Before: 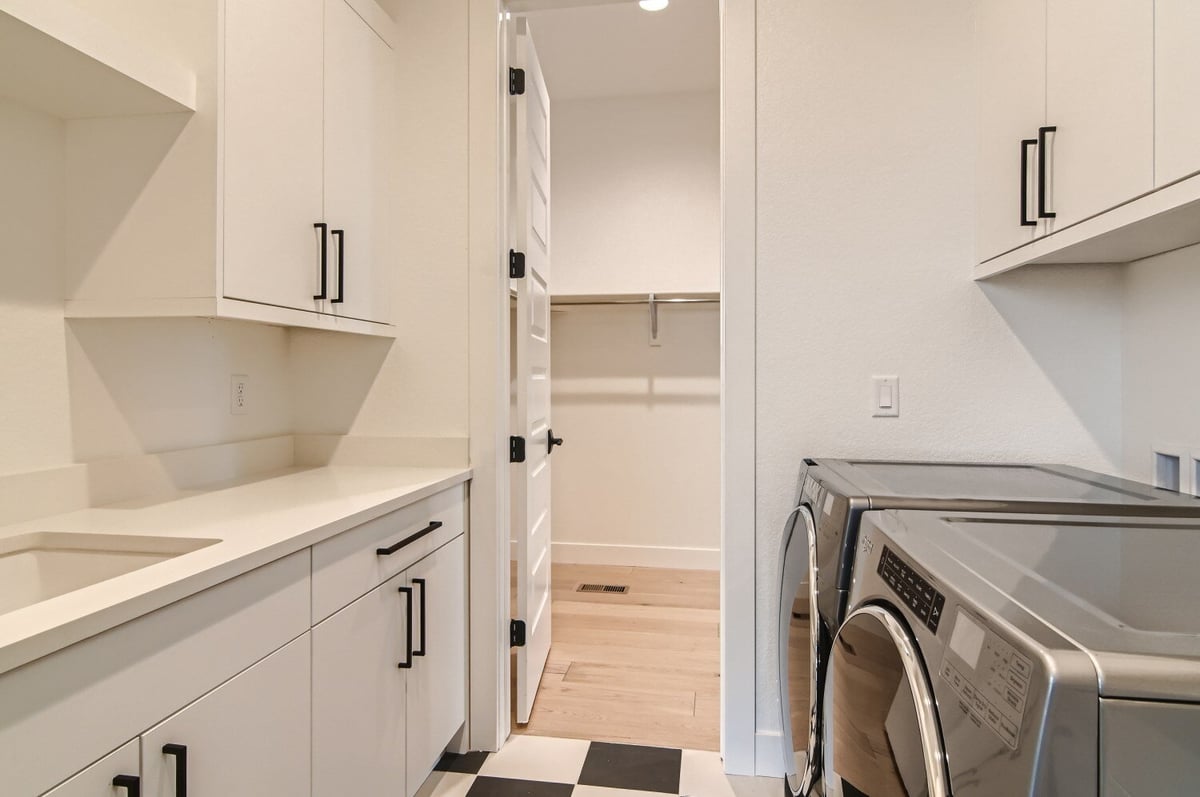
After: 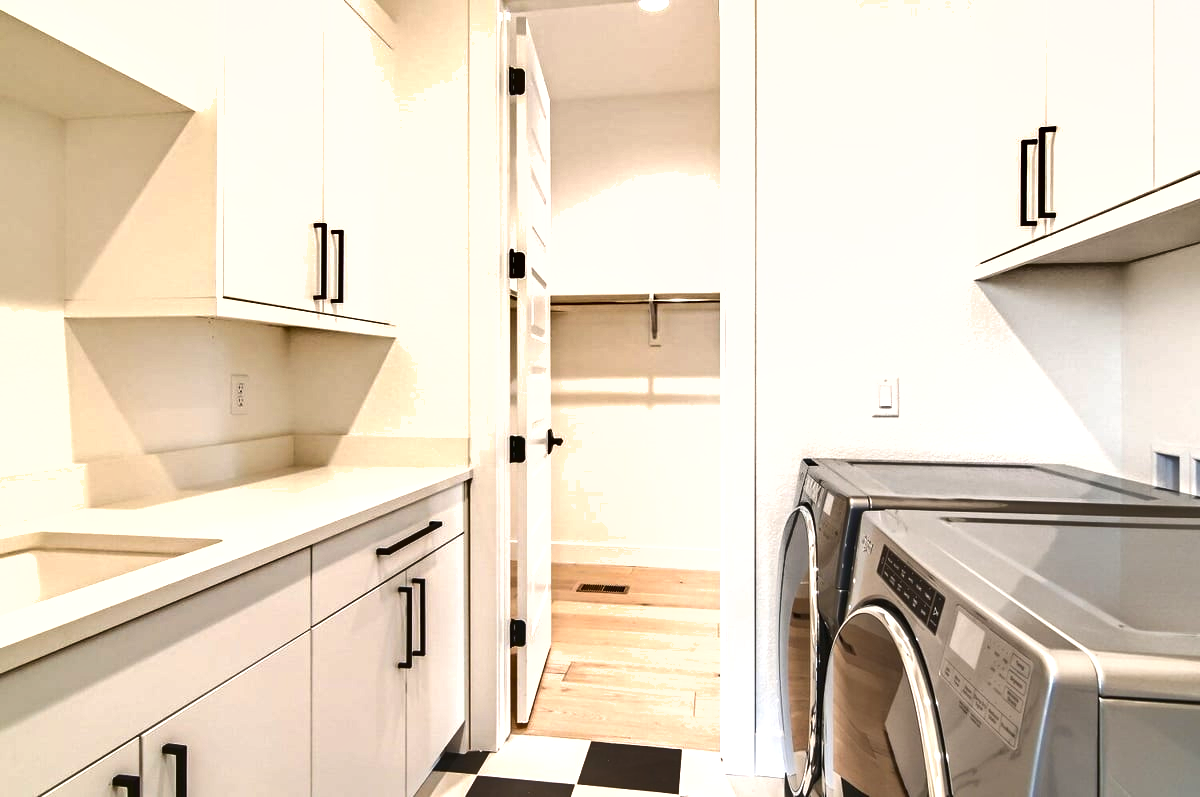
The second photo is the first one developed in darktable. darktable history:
shadows and highlights: soften with gaussian
exposure: black level correction 0, exposure 0.9 EV, compensate highlight preservation false
